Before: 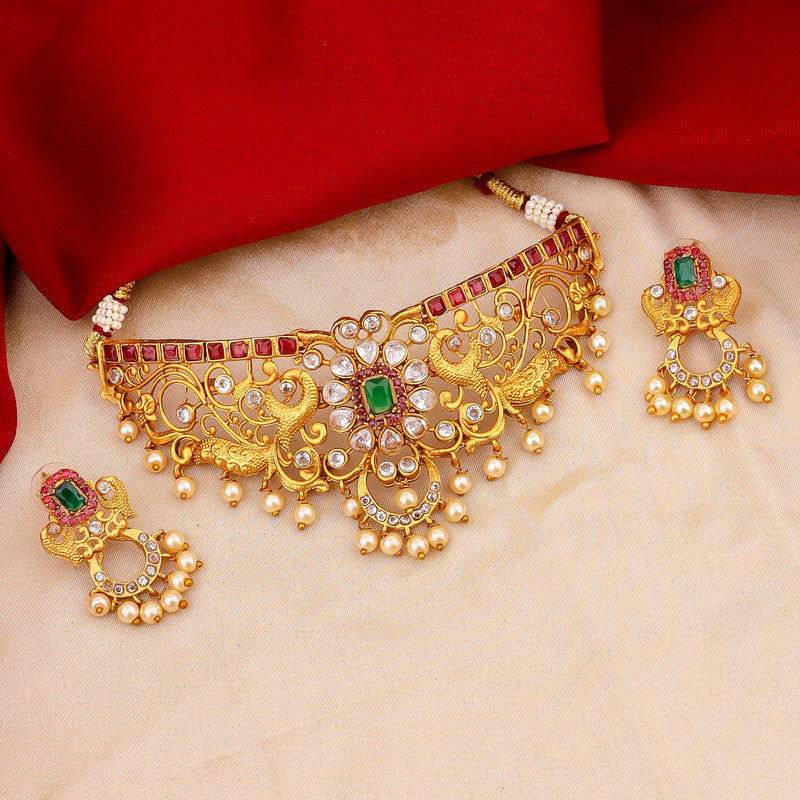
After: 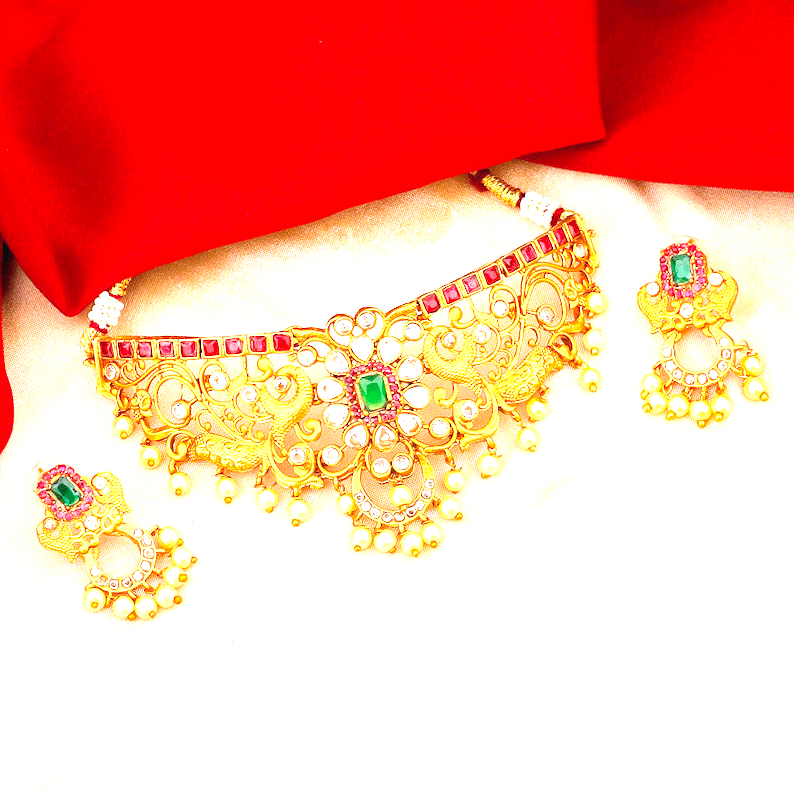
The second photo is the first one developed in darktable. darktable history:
exposure: black level correction 0, exposure 1.741 EV, compensate exposure bias true, compensate highlight preservation false
rotate and perspective: rotation 0.192°, lens shift (horizontal) -0.015, crop left 0.005, crop right 0.996, crop top 0.006, crop bottom 0.99
contrast brightness saturation: contrast 0.03, brightness 0.06, saturation 0.13
